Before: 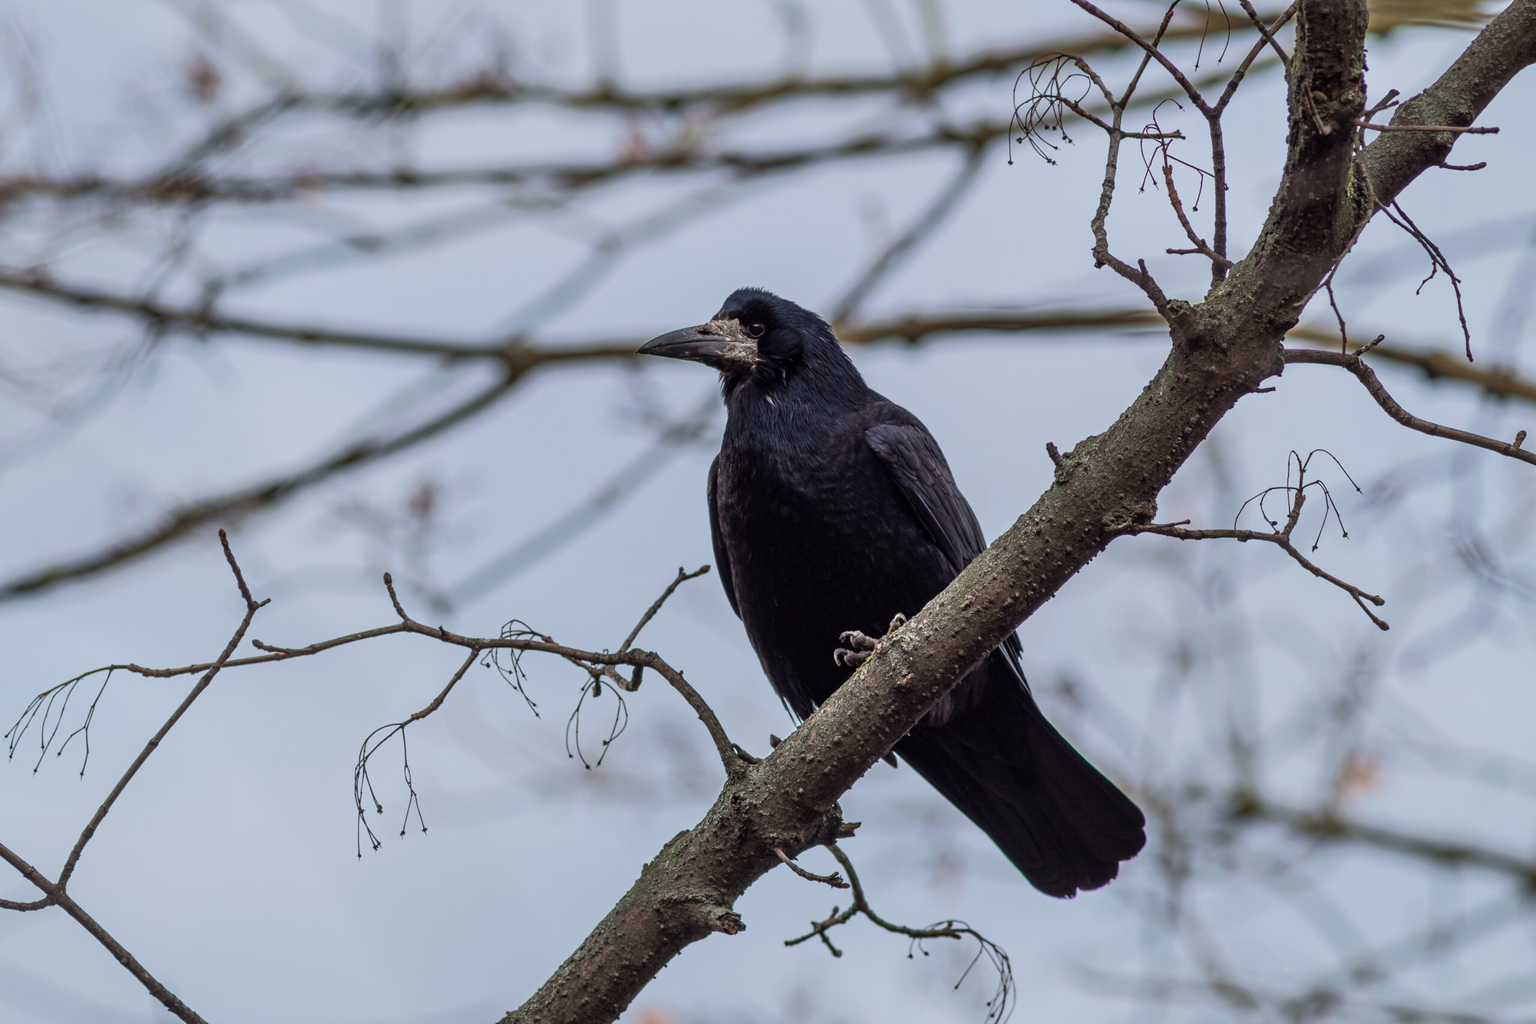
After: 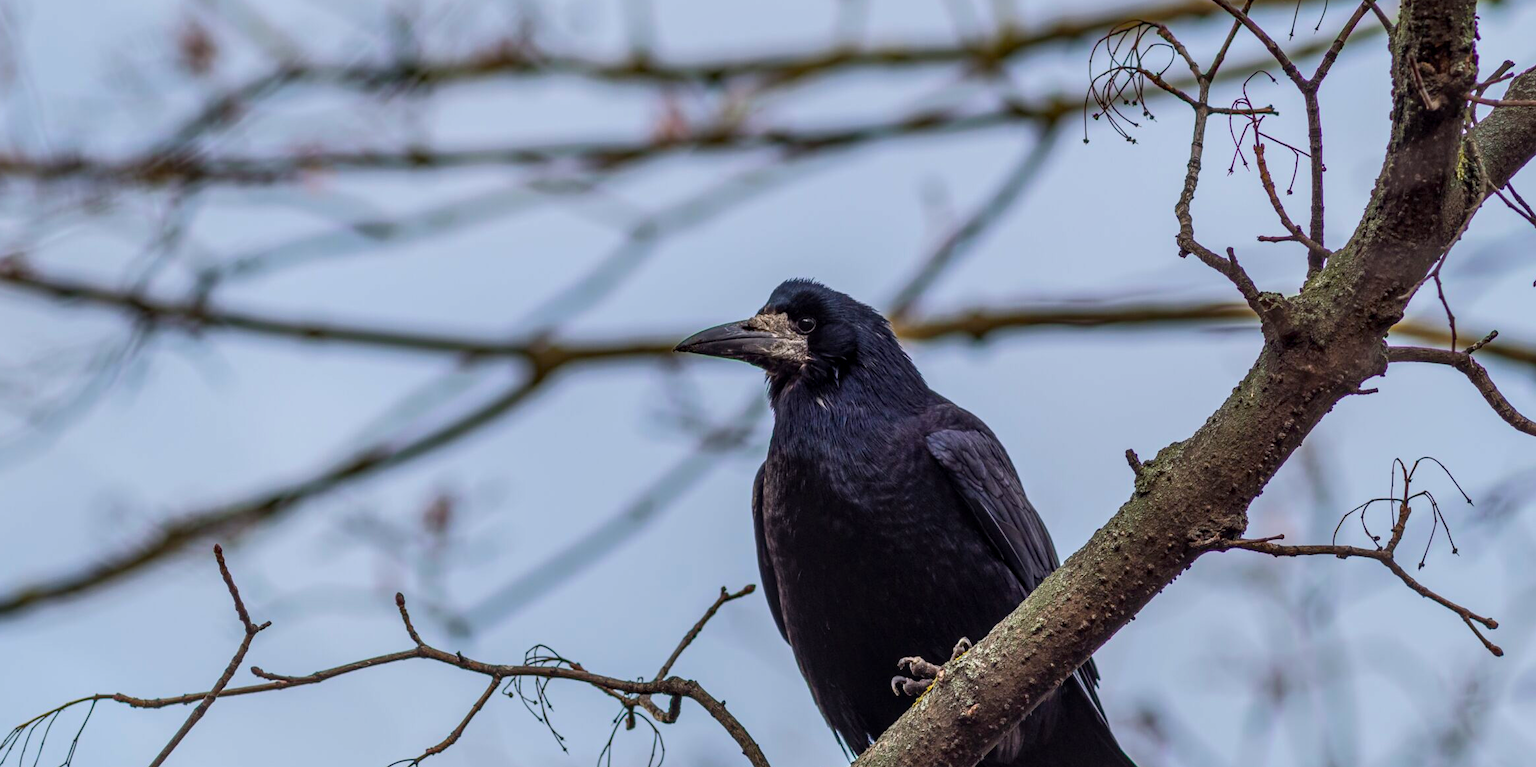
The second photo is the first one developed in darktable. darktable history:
exposure: compensate exposure bias true, compensate highlight preservation false
crop: left 1.609%, top 3.437%, right 7.572%, bottom 28.505%
color balance rgb: linear chroma grading › global chroma 14.651%, perceptual saturation grading › global saturation 31.145%, global vibrance 10.917%
local contrast: on, module defaults
